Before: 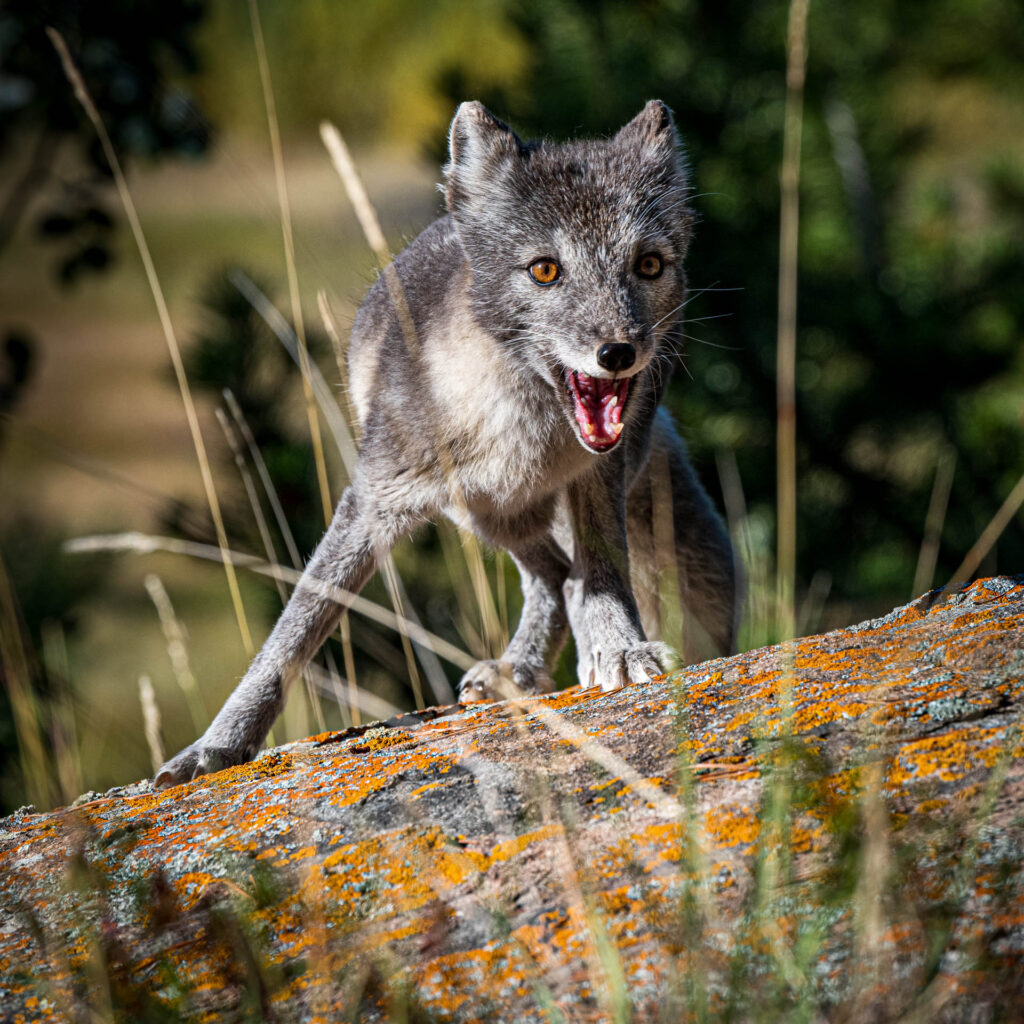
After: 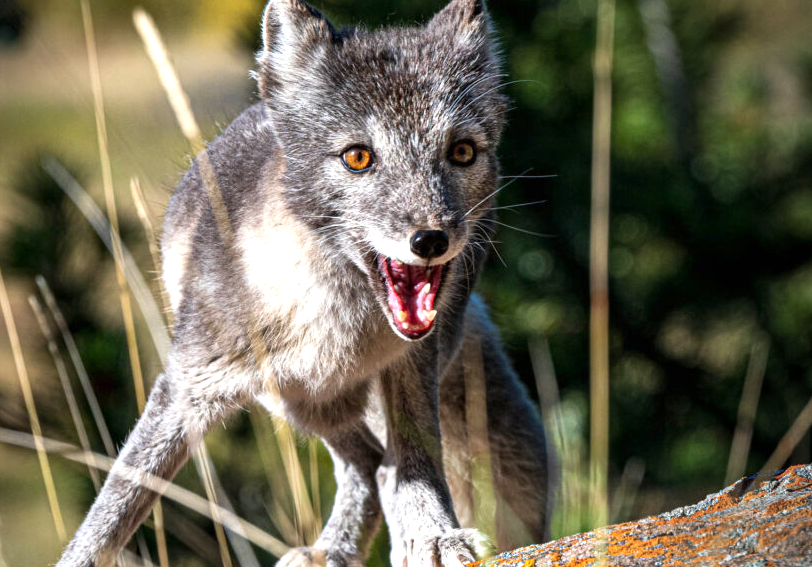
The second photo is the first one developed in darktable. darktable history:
crop: left 18.284%, top 11.09%, right 2.404%, bottom 33.503%
vignetting: brightness -0.404, saturation -0.306, center (-0.118, -0.008), unbound false
exposure: exposure 0.664 EV, compensate highlight preservation false
